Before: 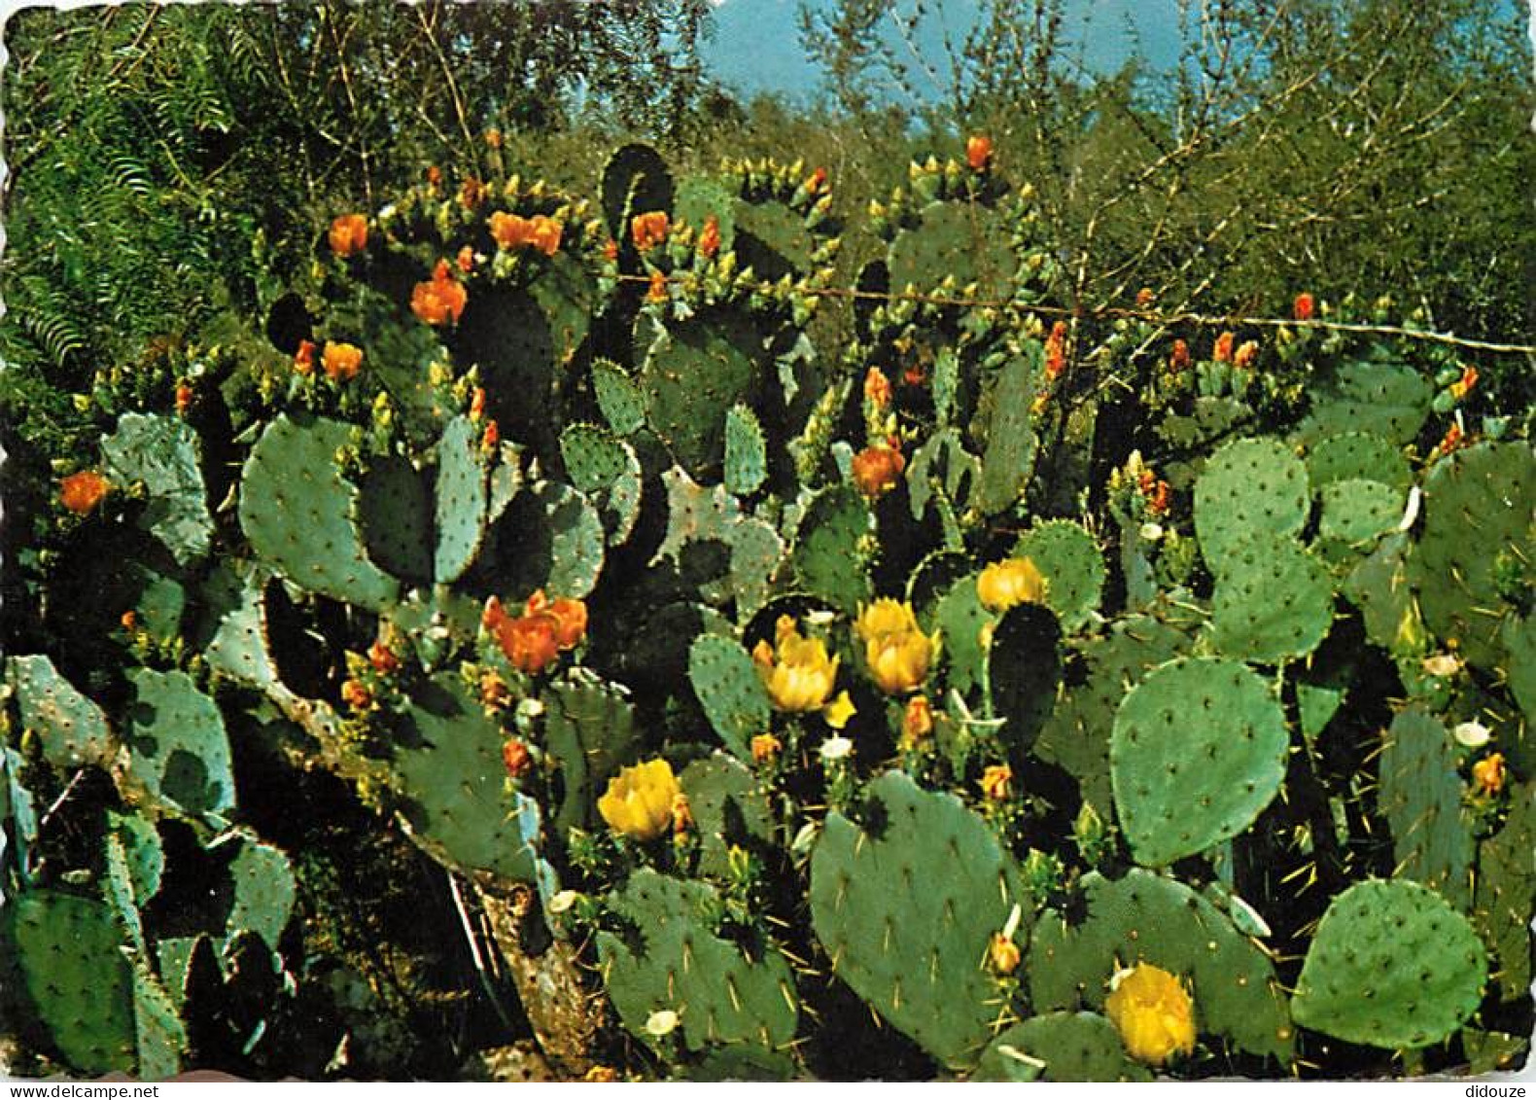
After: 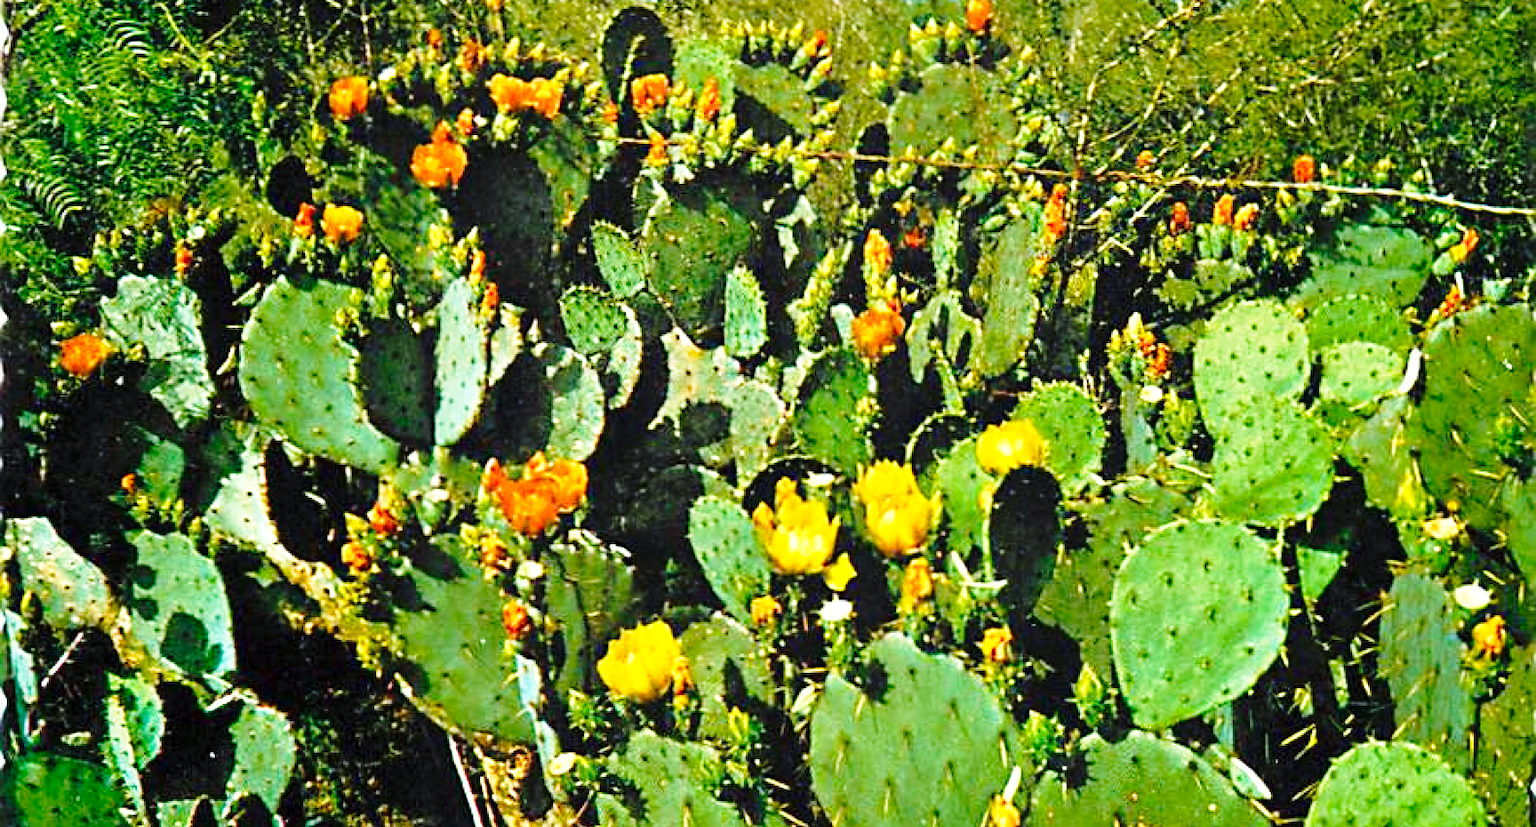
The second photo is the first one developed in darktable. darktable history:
exposure: exposure 0.51 EV, compensate highlight preservation false
crop and rotate: top 12.48%, bottom 12.26%
base curve: curves: ch0 [(0, 0) (0.028, 0.03) (0.121, 0.232) (0.46, 0.748) (0.859, 0.968) (1, 1)], preserve colors none
color balance rgb: power › chroma 0.985%, power › hue 252.5°, linear chroma grading › global chroma 6.888%, perceptual saturation grading › global saturation 19.626%
